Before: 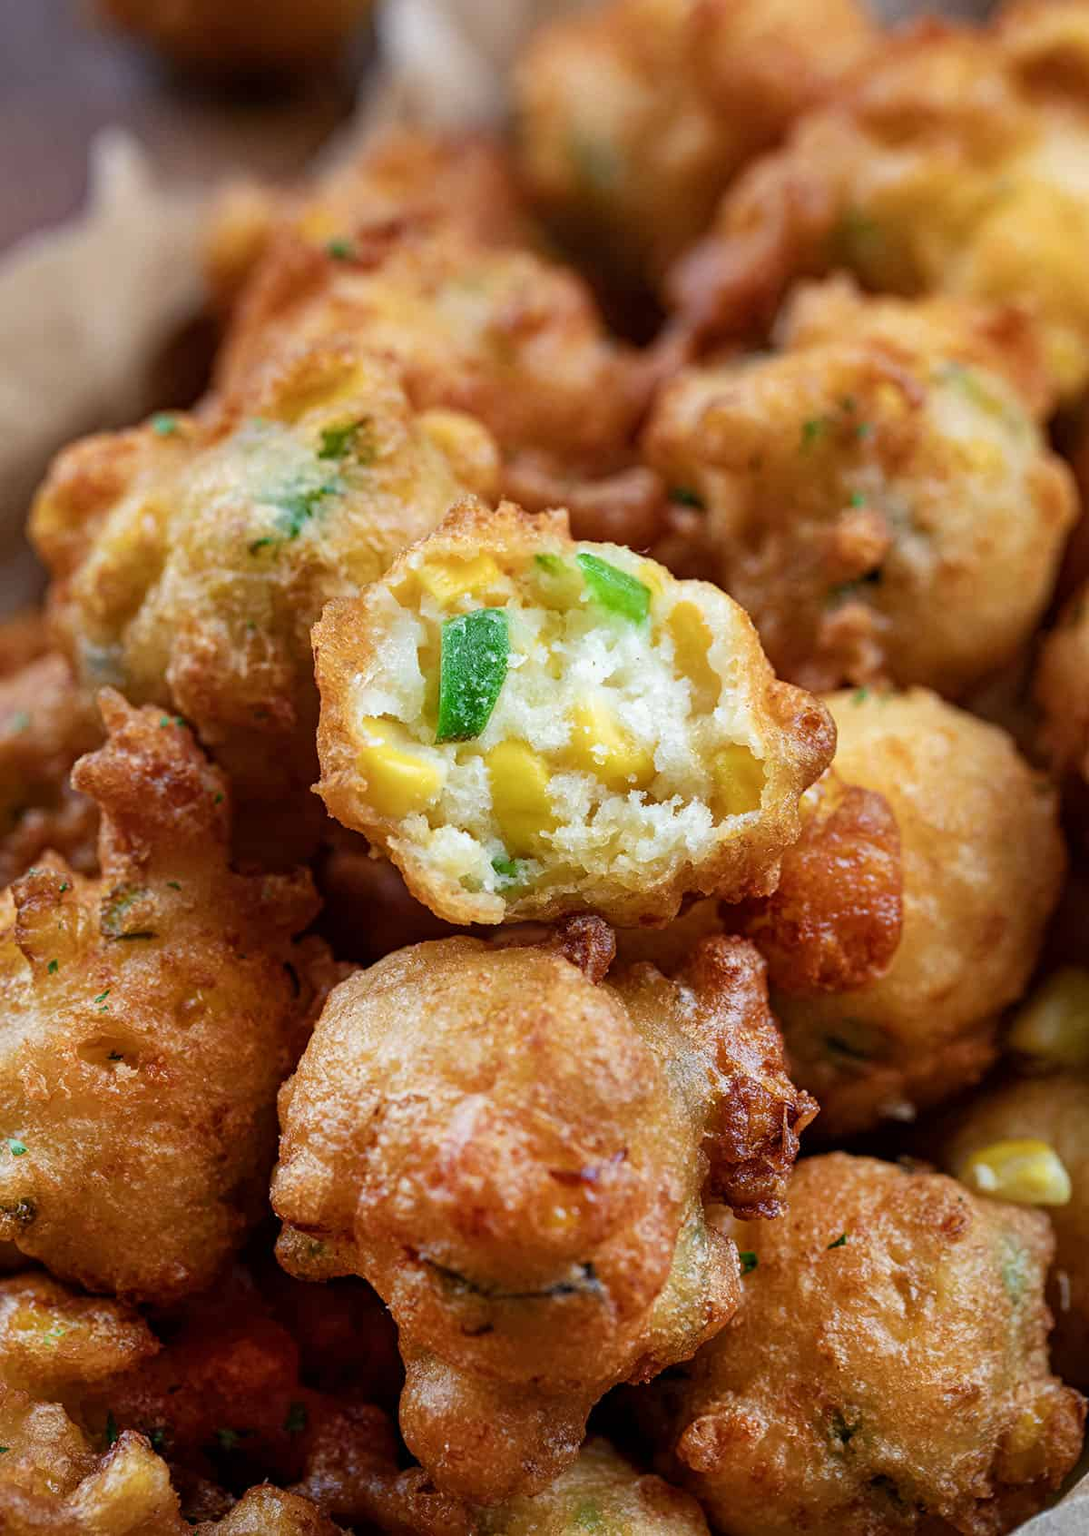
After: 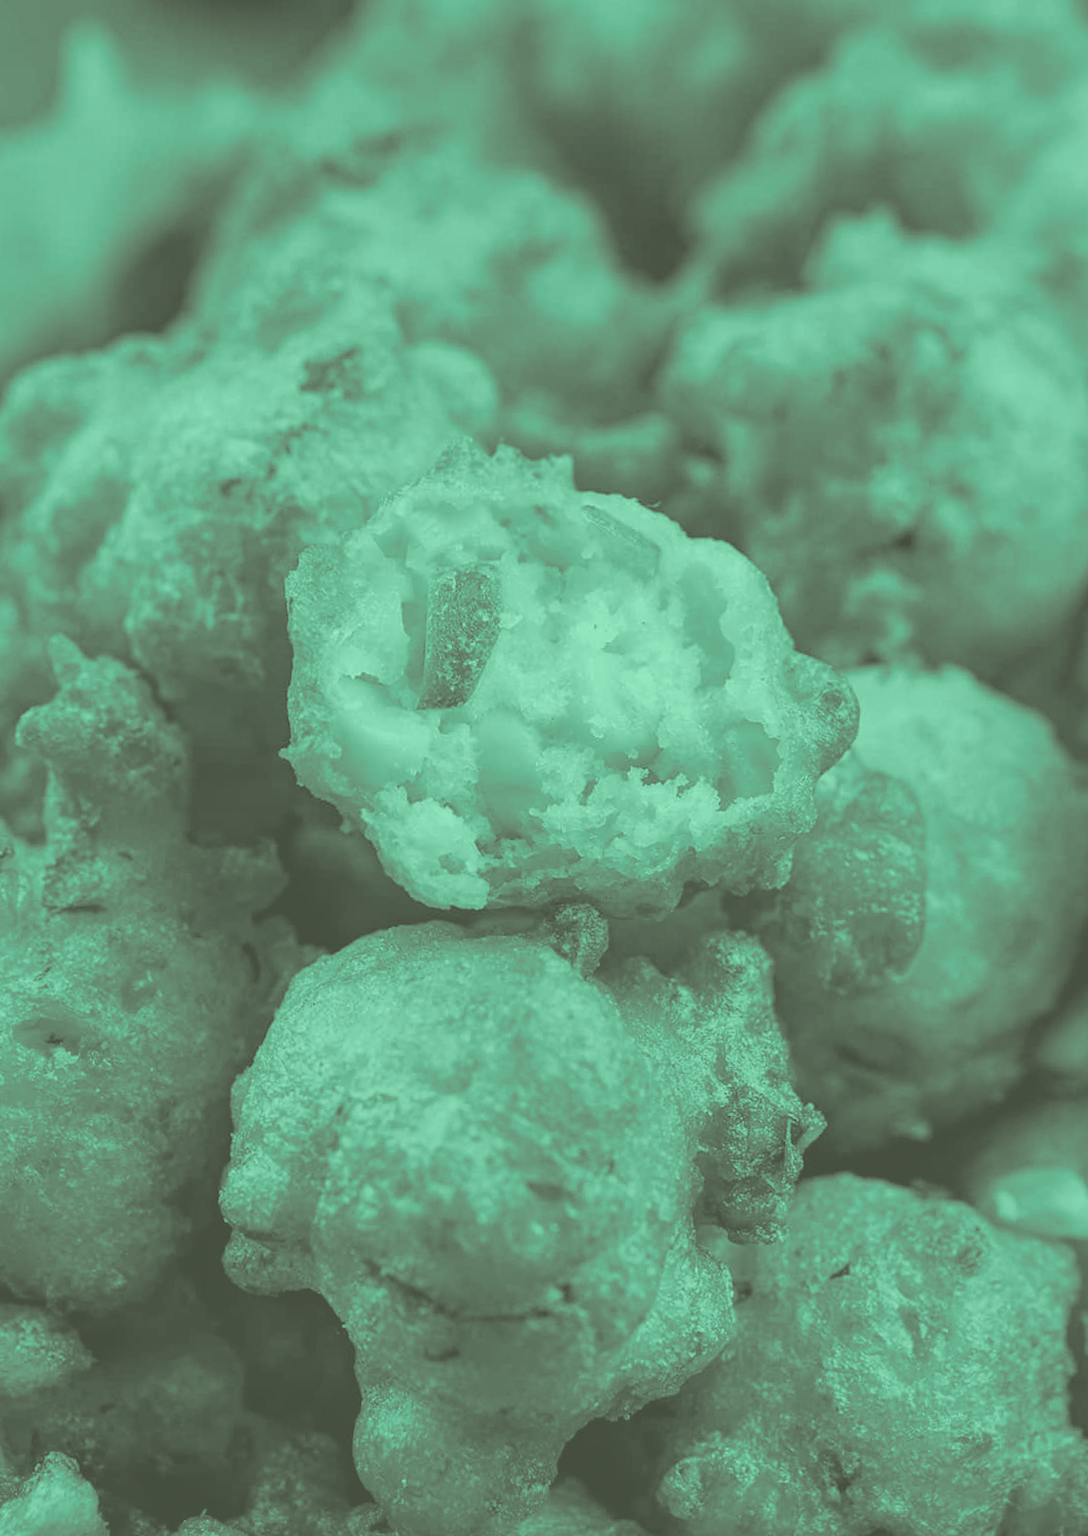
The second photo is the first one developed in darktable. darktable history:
split-toning: shadows › saturation 0.24, highlights › hue 54°, highlights › saturation 0.24
colorize: hue 147.6°, saturation 65%, lightness 21.64%
local contrast: highlights 100%, shadows 100%, detail 120%, midtone range 0.2
crop and rotate: angle -1.96°, left 3.097%, top 4.154%, right 1.586%, bottom 0.529%
